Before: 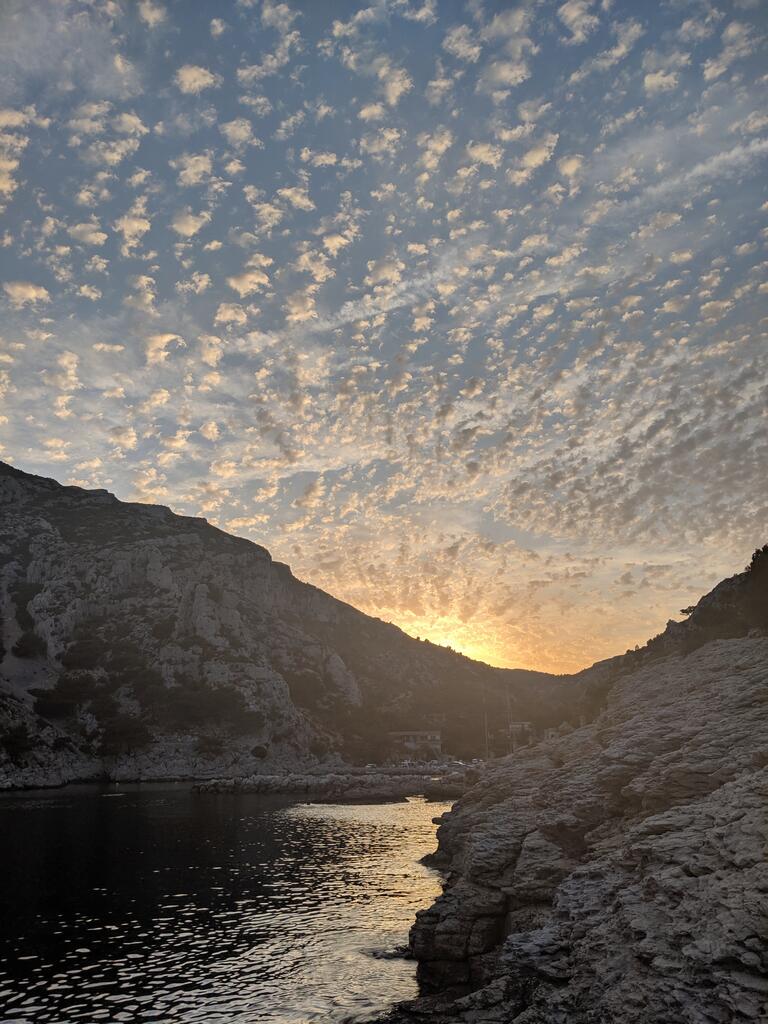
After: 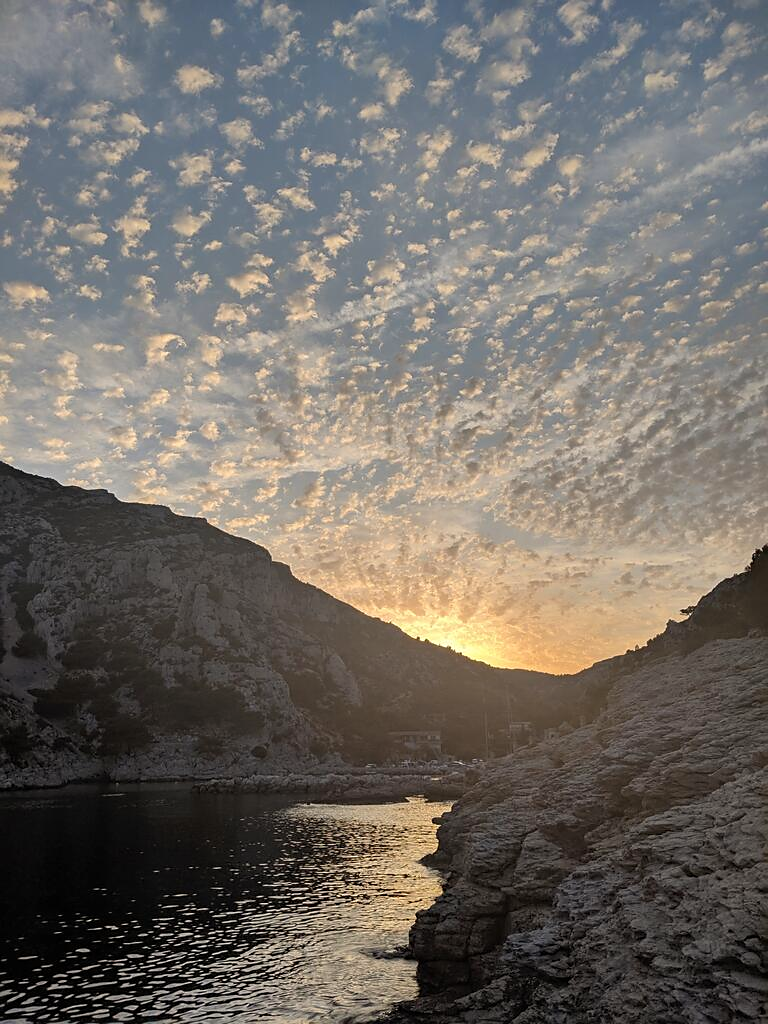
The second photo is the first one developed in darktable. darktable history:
sharpen: radius 1.604, amount 0.364, threshold 1.454
color calibration: x 0.342, y 0.355, temperature 5142.74 K
exposure: compensate exposure bias true, compensate highlight preservation false
